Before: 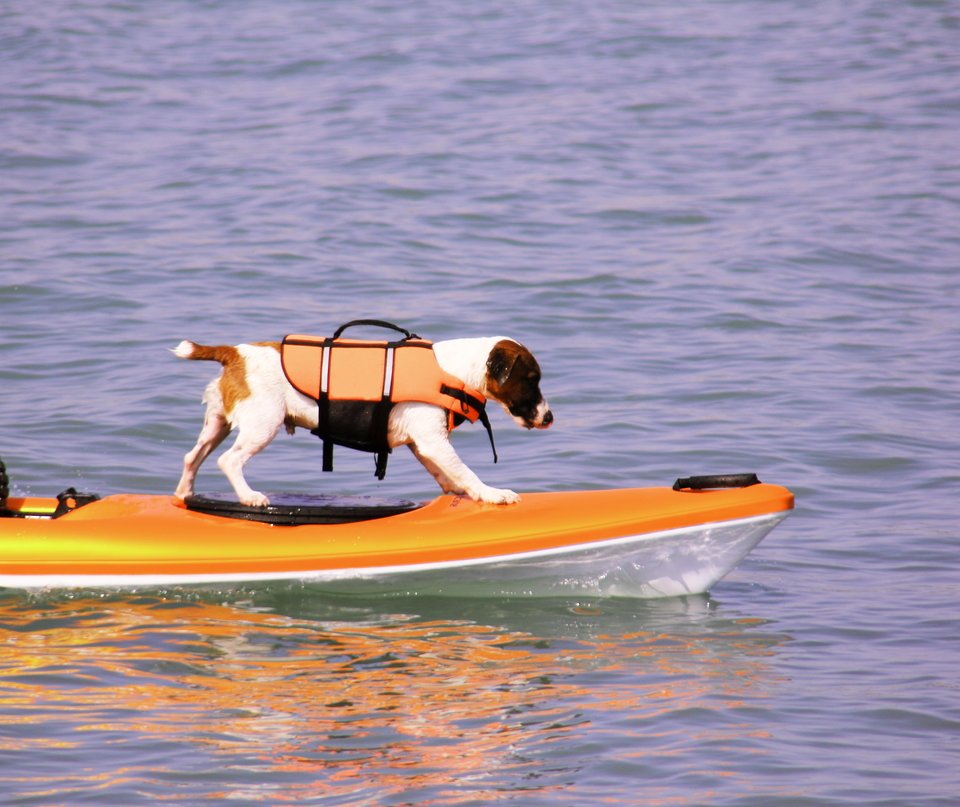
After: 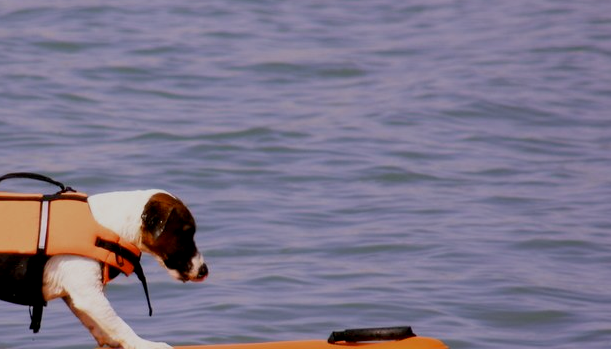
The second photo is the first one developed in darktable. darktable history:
crop: left 36.005%, top 18.293%, right 0.31%, bottom 38.444%
exposure: black level correction 0.009, exposure -0.637 EV, compensate highlight preservation false
